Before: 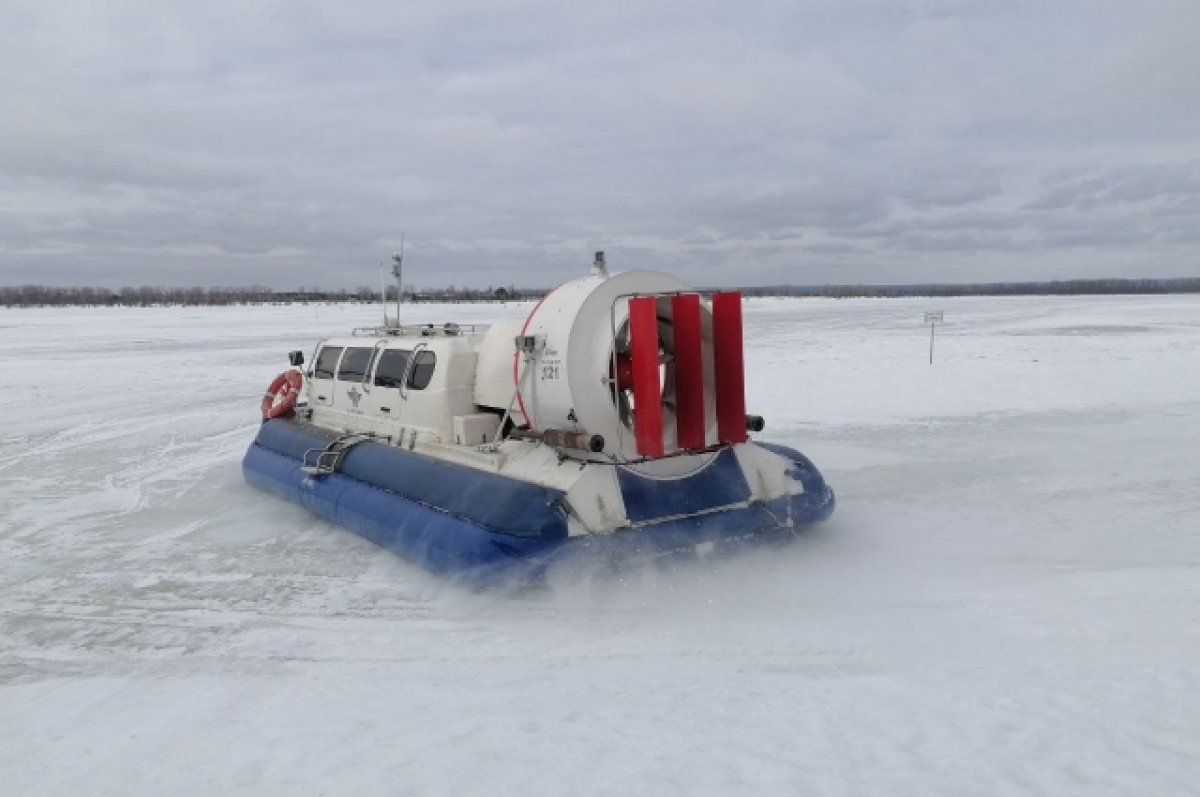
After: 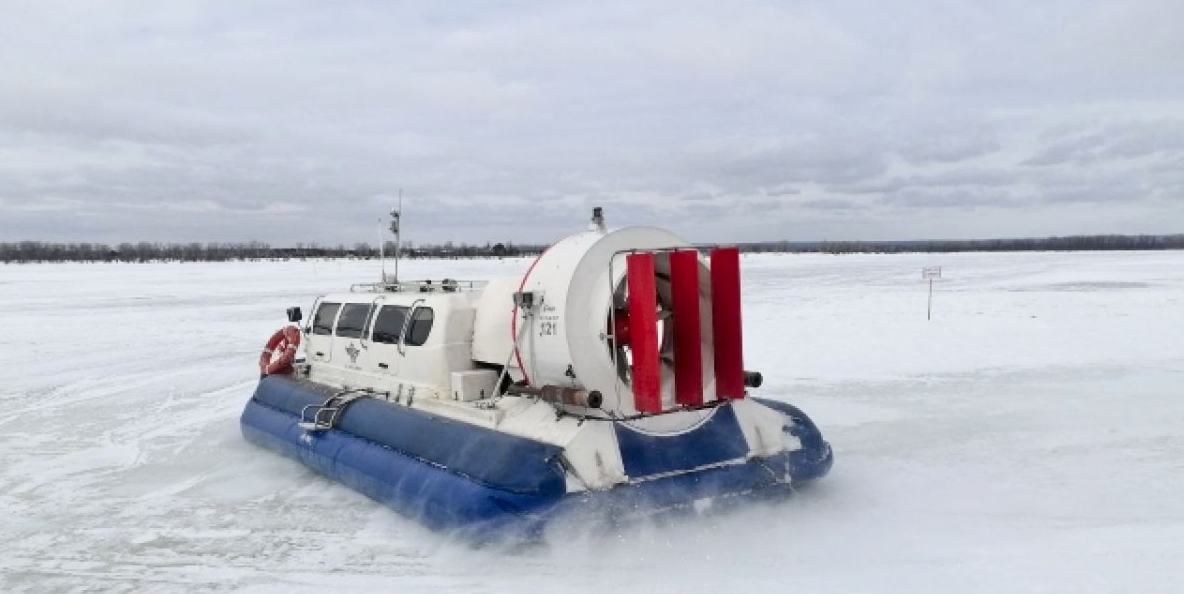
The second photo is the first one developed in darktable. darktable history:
crop: left 0.21%, top 5.542%, bottom 19.848%
contrast brightness saturation: contrast 0.291
tone equalizer: -7 EV 0.145 EV, -6 EV 0.589 EV, -5 EV 1.17 EV, -4 EV 1.31 EV, -3 EV 1.12 EV, -2 EV 0.6 EV, -1 EV 0.149 EV
